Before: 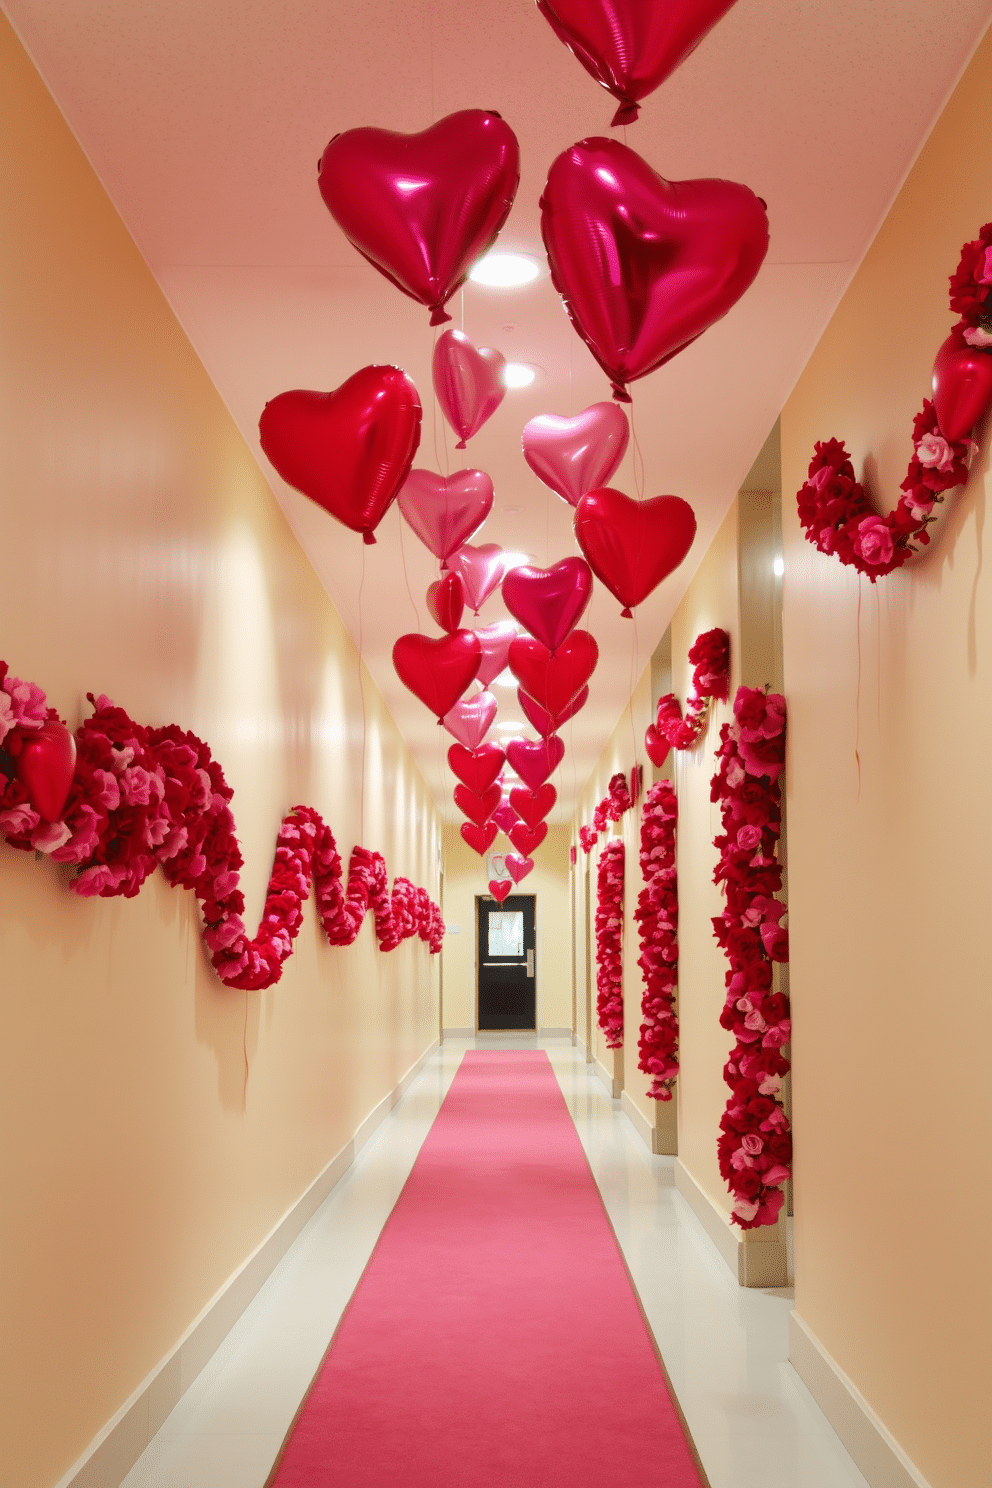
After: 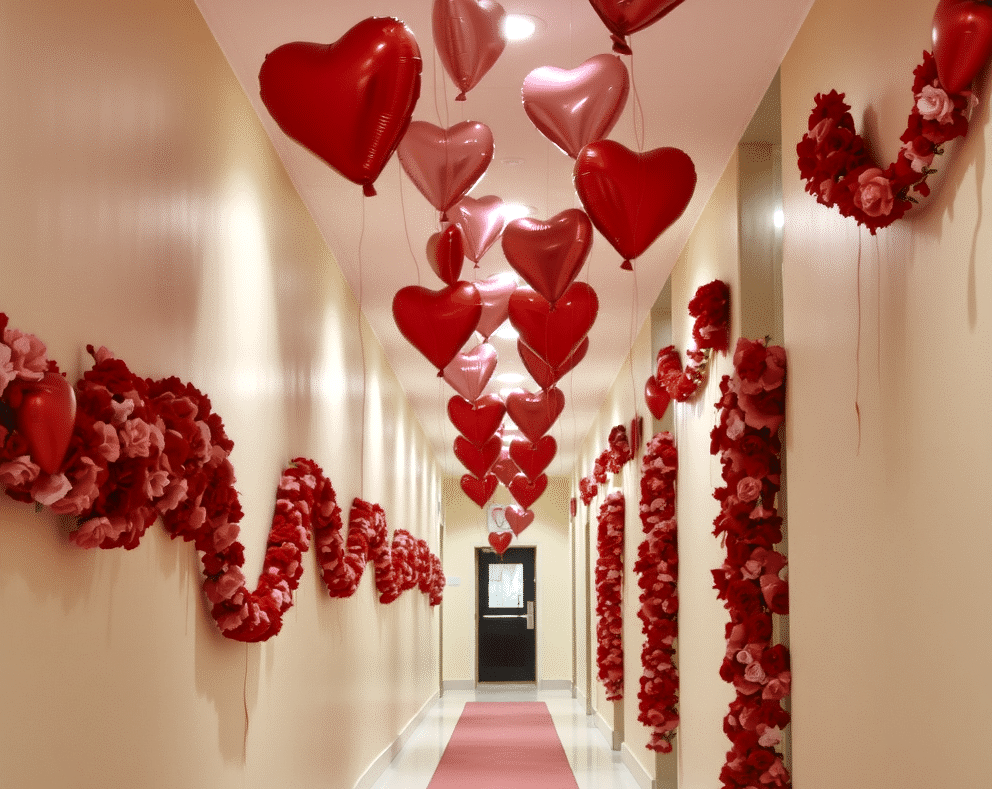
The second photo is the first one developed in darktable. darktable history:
local contrast: mode bilateral grid, contrast 20, coarseness 50, detail 150%, midtone range 0.2
color zones: curves: ch0 [(0, 0.5) (0.125, 0.4) (0.25, 0.5) (0.375, 0.4) (0.5, 0.4) (0.625, 0.35) (0.75, 0.35) (0.875, 0.5)]; ch1 [(0, 0.35) (0.125, 0.45) (0.25, 0.35) (0.375, 0.35) (0.5, 0.35) (0.625, 0.35) (0.75, 0.45) (0.875, 0.35)]; ch2 [(0, 0.6) (0.125, 0.5) (0.25, 0.5) (0.375, 0.6) (0.5, 0.6) (0.625, 0.5) (0.75, 0.5) (0.875, 0.5)]
crop and rotate: top 23.391%, bottom 23.534%
